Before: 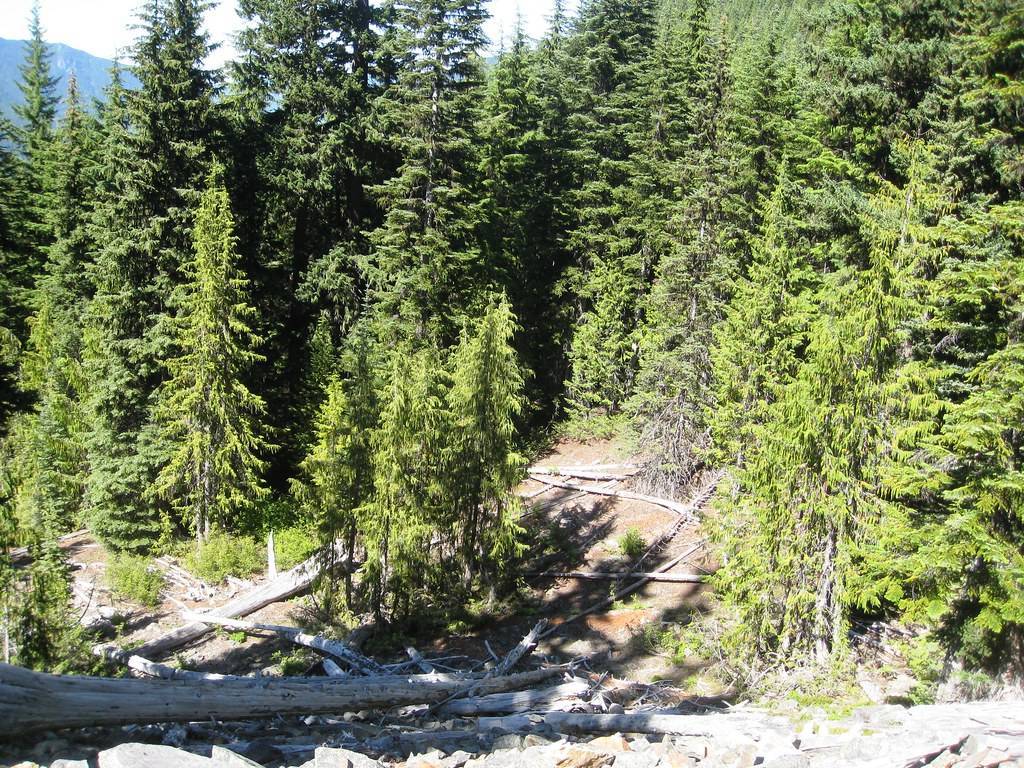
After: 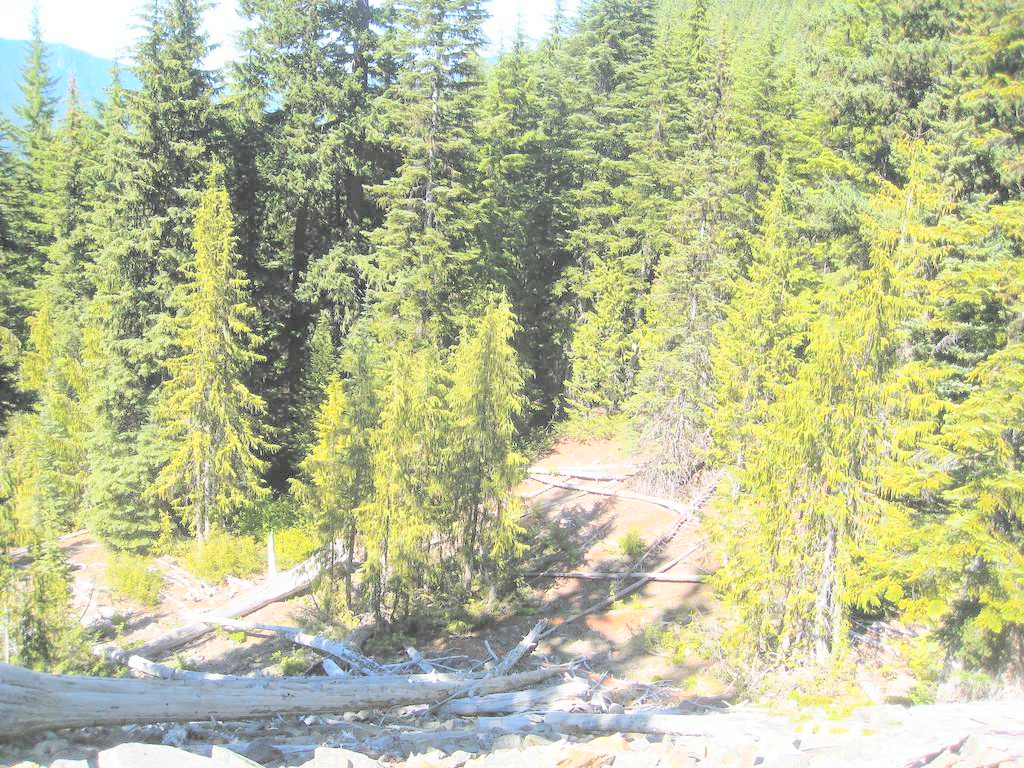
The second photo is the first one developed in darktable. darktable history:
color zones: curves: ch1 [(0.235, 0.558) (0.75, 0.5)]; ch2 [(0.25, 0.462) (0.749, 0.457)]
contrast brightness saturation: brightness 0.992
